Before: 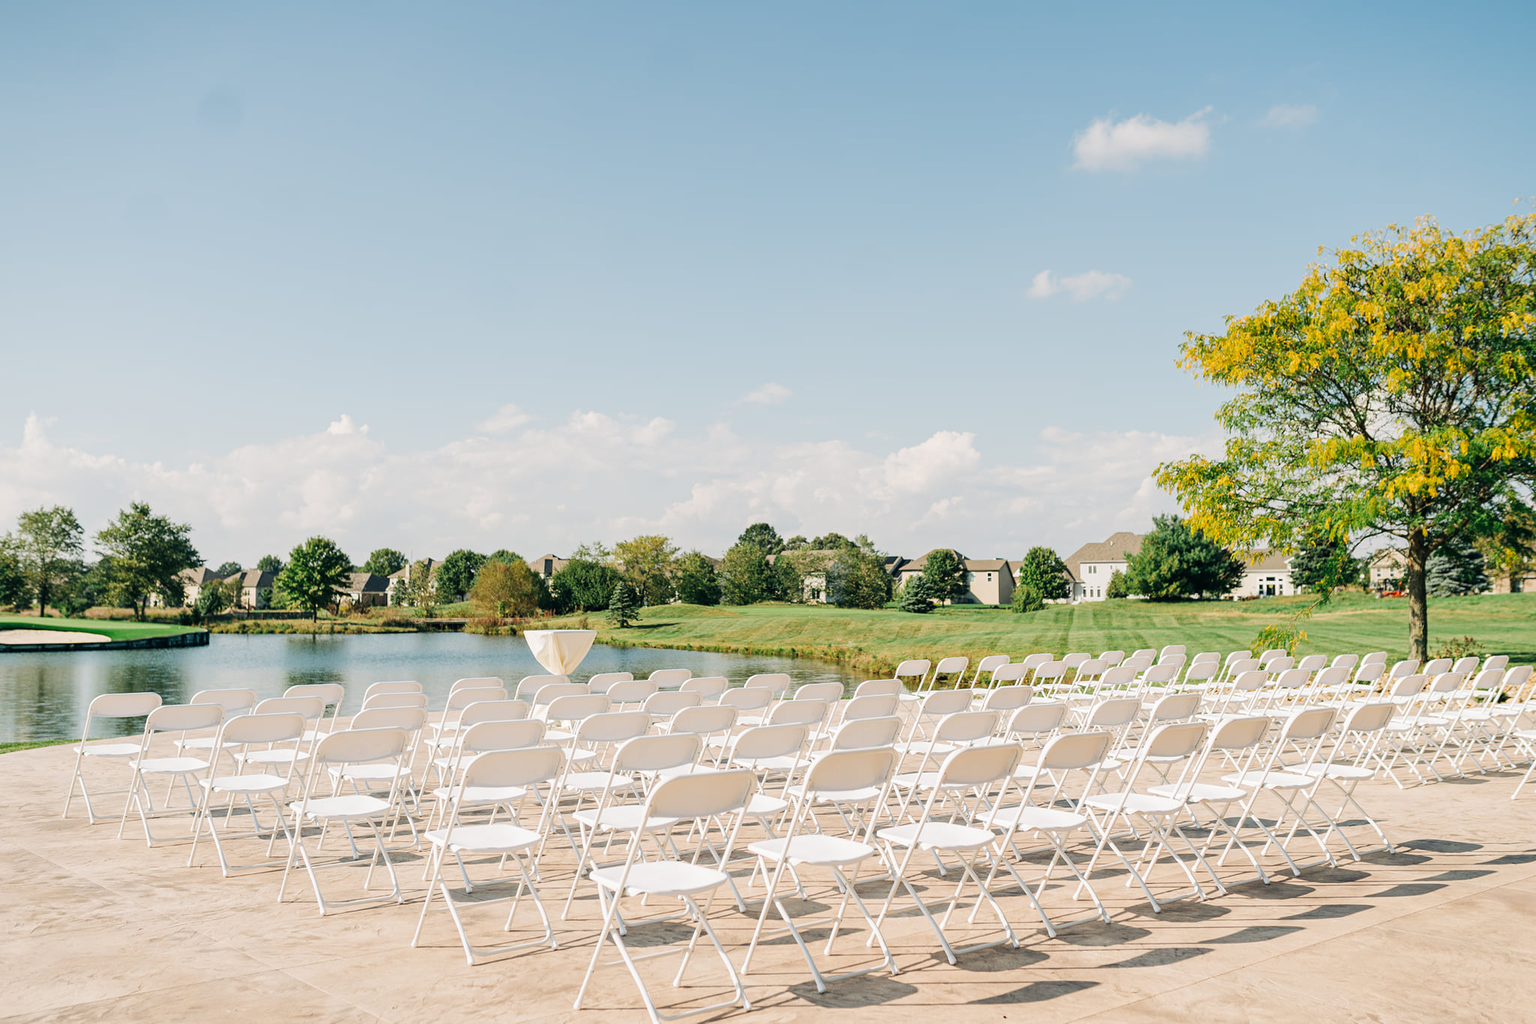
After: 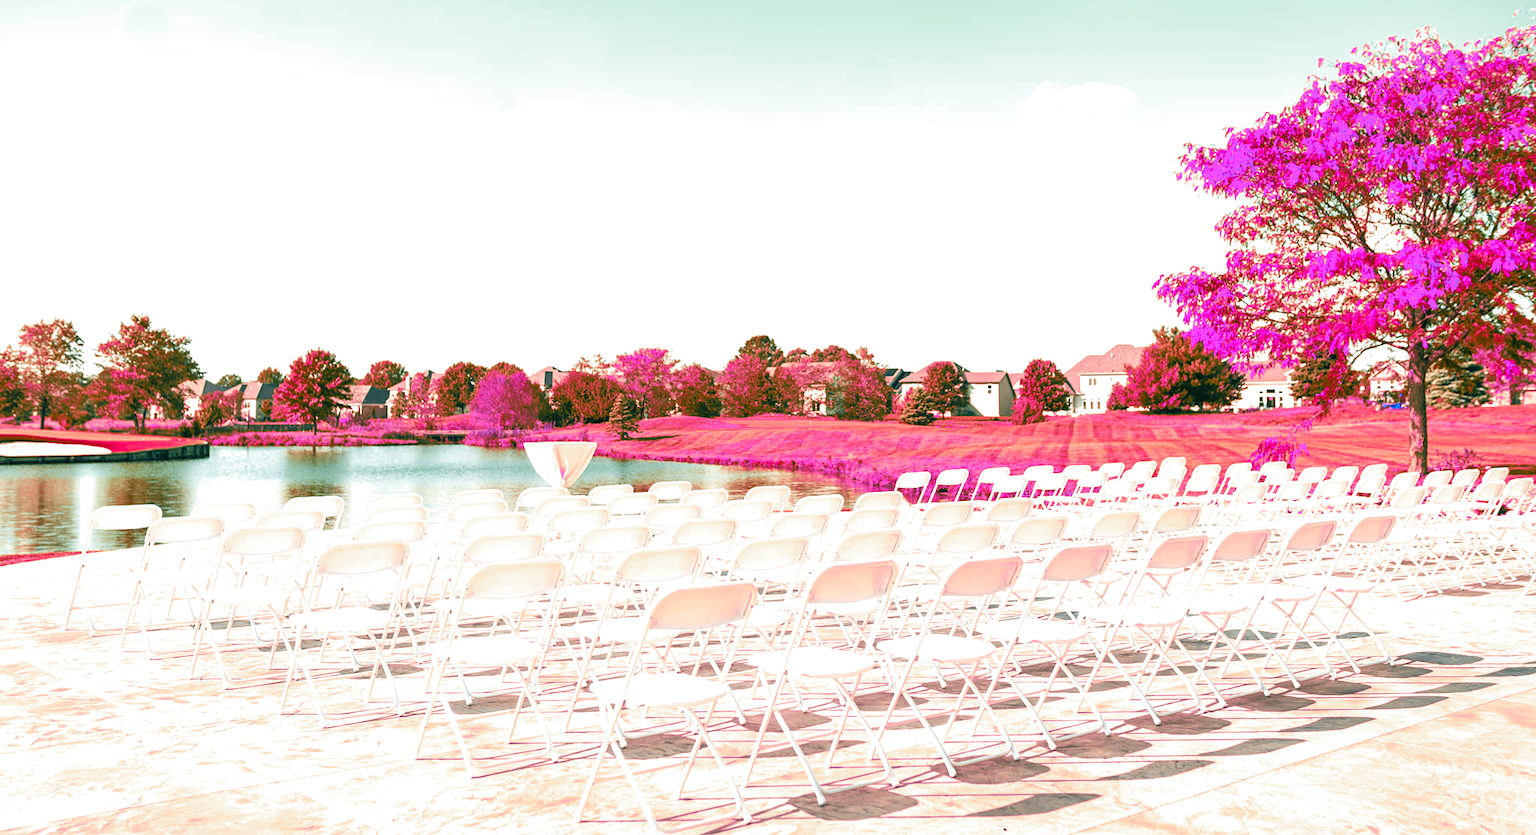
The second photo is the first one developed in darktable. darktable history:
crop and rotate: top 18.437%
tone equalizer: -7 EV 0.161 EV, -6 EV 0.637 EV, -5 EV 1.15 EV, -4 EV 1.37 EV, -3 EV 1.18 EV, -2 EV 0.6 EV, -1 EV 0.168 EV
color zones: curves: ch0 [(0.826, 0.353)]; ch1 [(0.242, 0.647) (0.889, 0.342)]; ch2 [(0.246, 0.089) (0.969, 0.068)]
velvia: on, module defaults
exposure: black level correction 0, exposure 0.952 EV, compensate exposure bias true, compensate highlight preservation false
